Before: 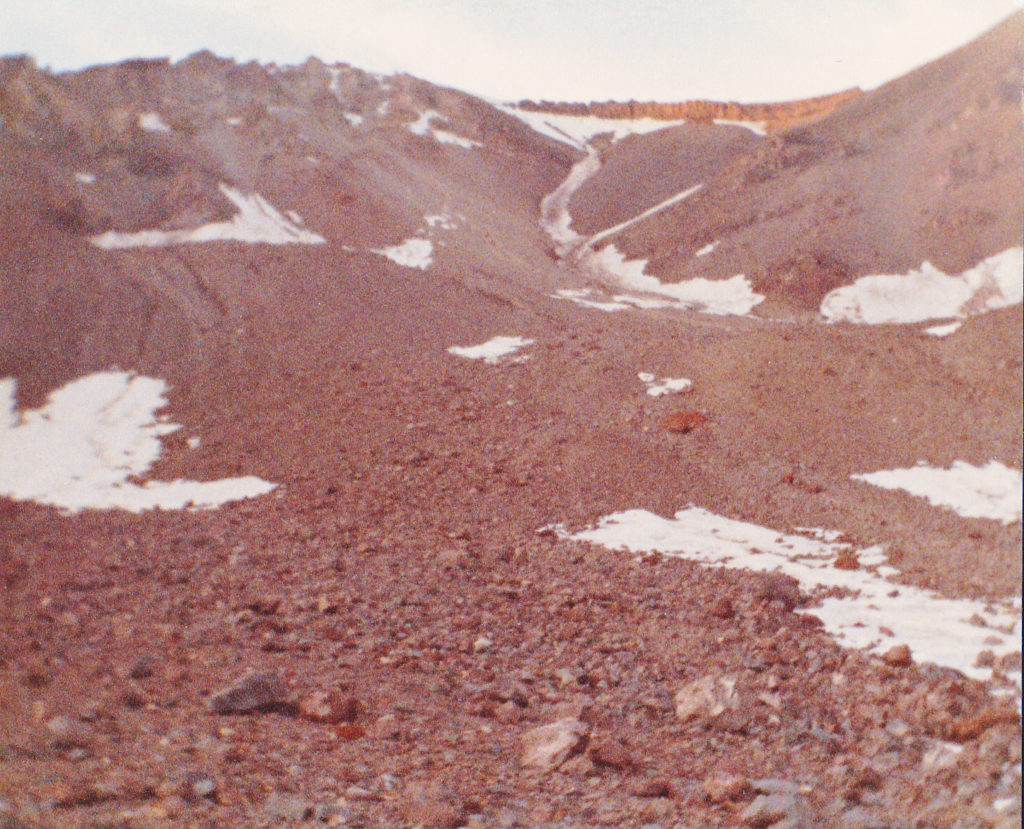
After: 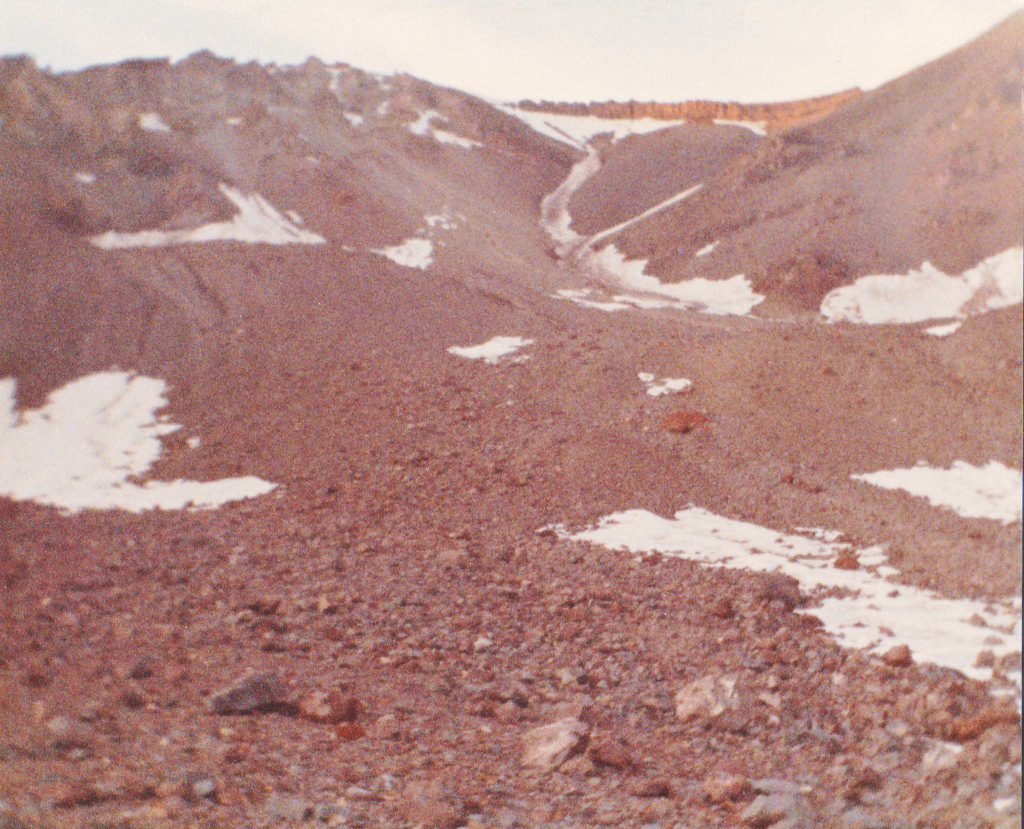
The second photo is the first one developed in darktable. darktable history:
color calibration: x 0.342, y 0.356, temperature 5122 K
haze removal: strength -0.1, adaptive false
